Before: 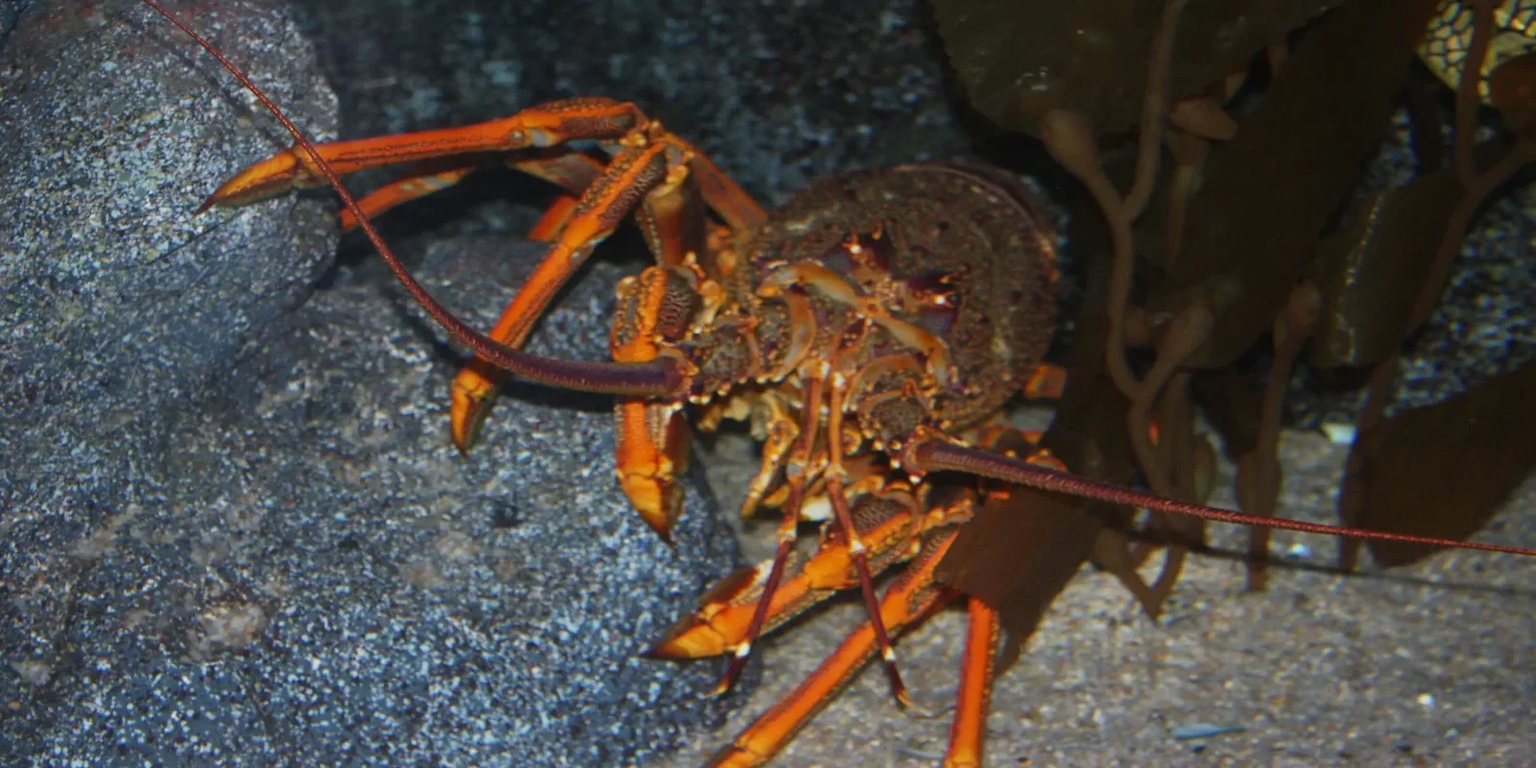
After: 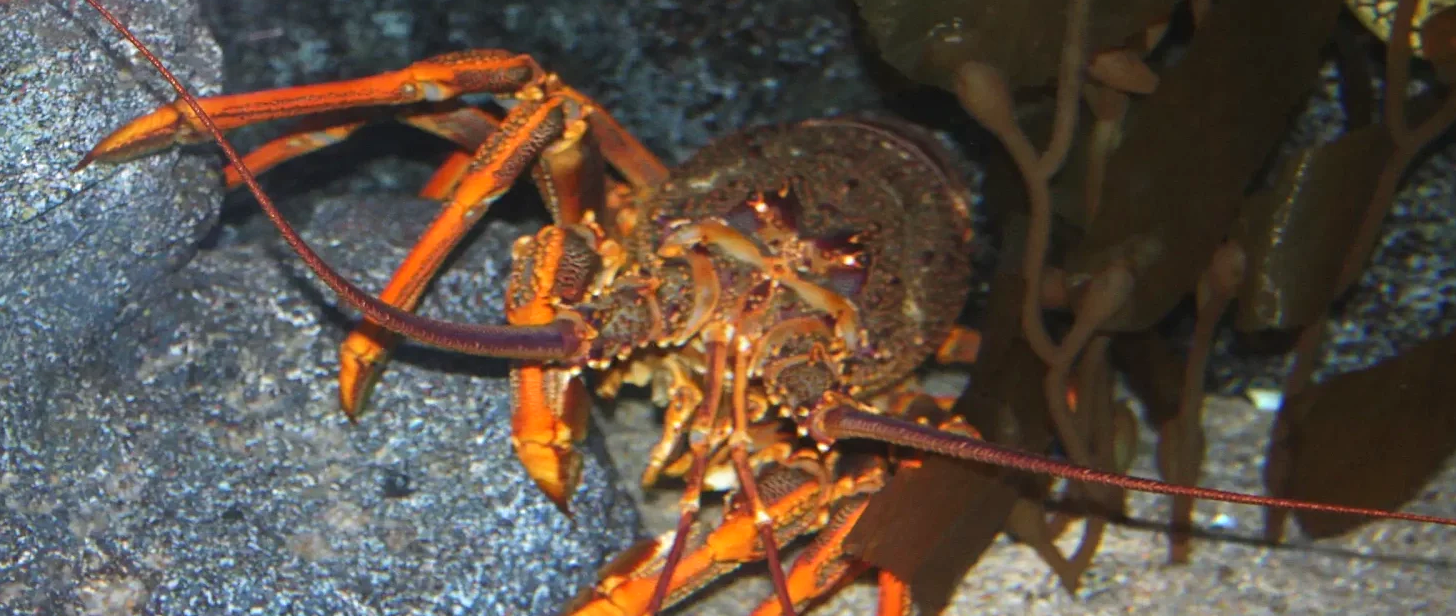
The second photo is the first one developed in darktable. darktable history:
tone equalizer: -8 EV -1.84 EV, -7 EV -1.16 EV, -6 EV -1.62 EV, smoothing diameter 25%, edges refinement/feathering 10, preserve details guided filter
exposure: black level correction 0, exposure 0.7 EV, compensate highlight preservation false
crop: left 8.155%, top 6.611%, bottom 15.385%
